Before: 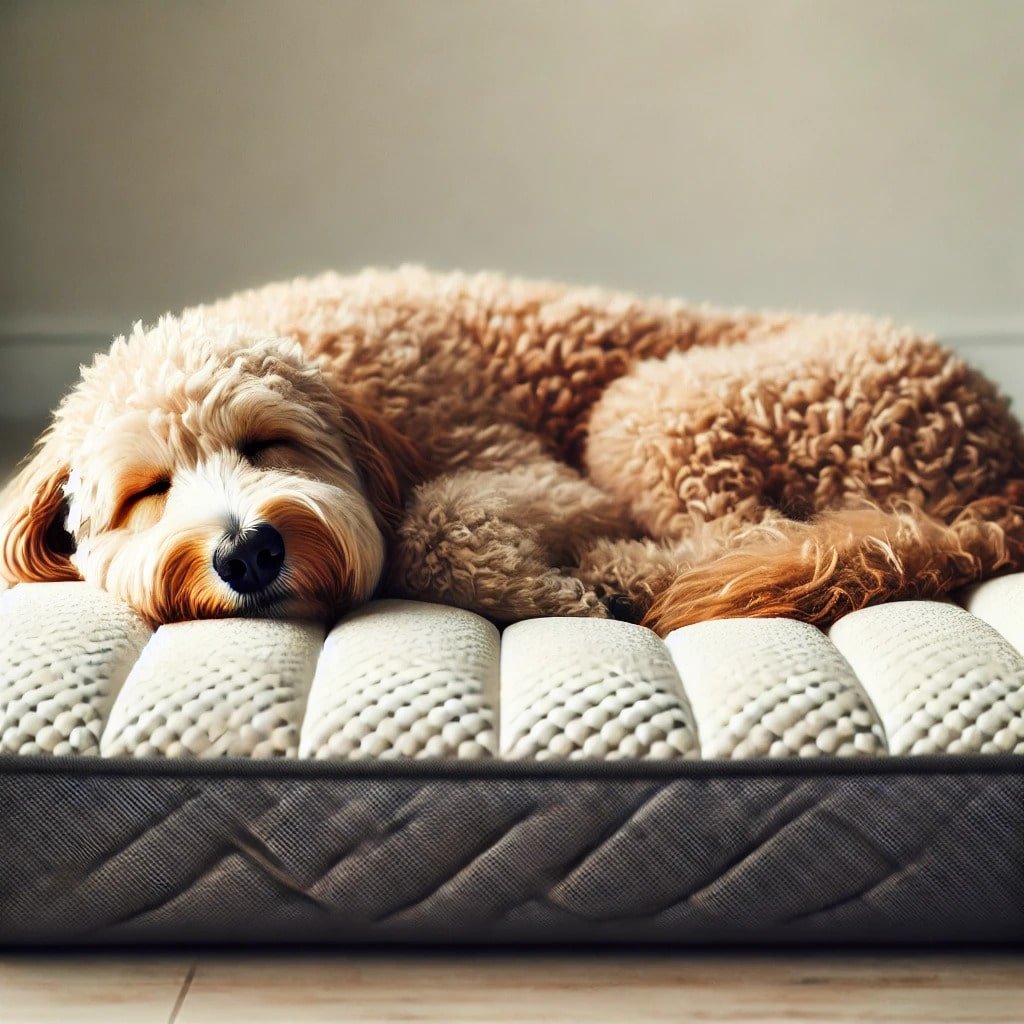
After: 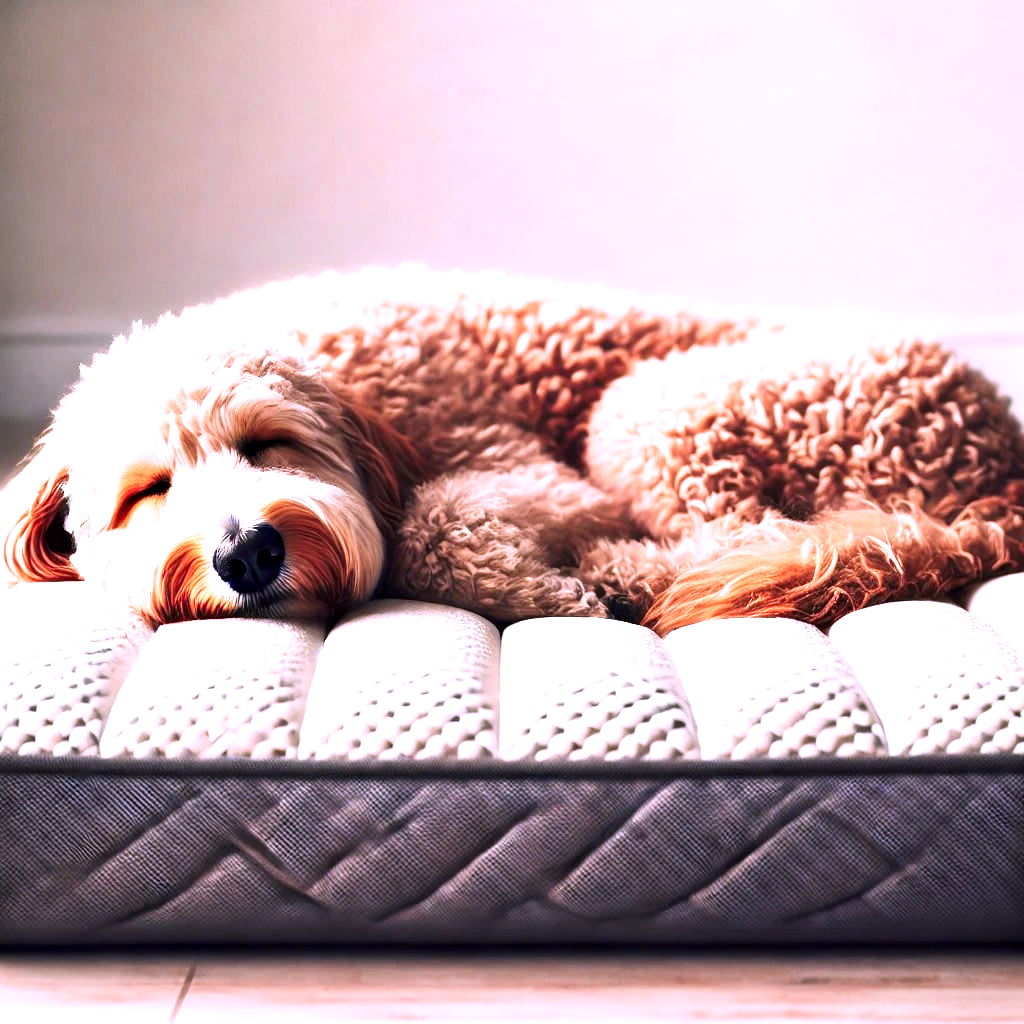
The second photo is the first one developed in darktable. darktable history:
tone curve: curves: ch0 [(0, 0) (0.08, 0.06) (0.17, 0.14) (0.5, 0.5) (0.83, 0.86) (0.92, 0.94) (1, 1)], preserve colors none
color correction: highlights a* 15.46, highlights b* -20.56
exposure: black level correction 0.001, exposure 1 EV, compensate highlight preservation false
